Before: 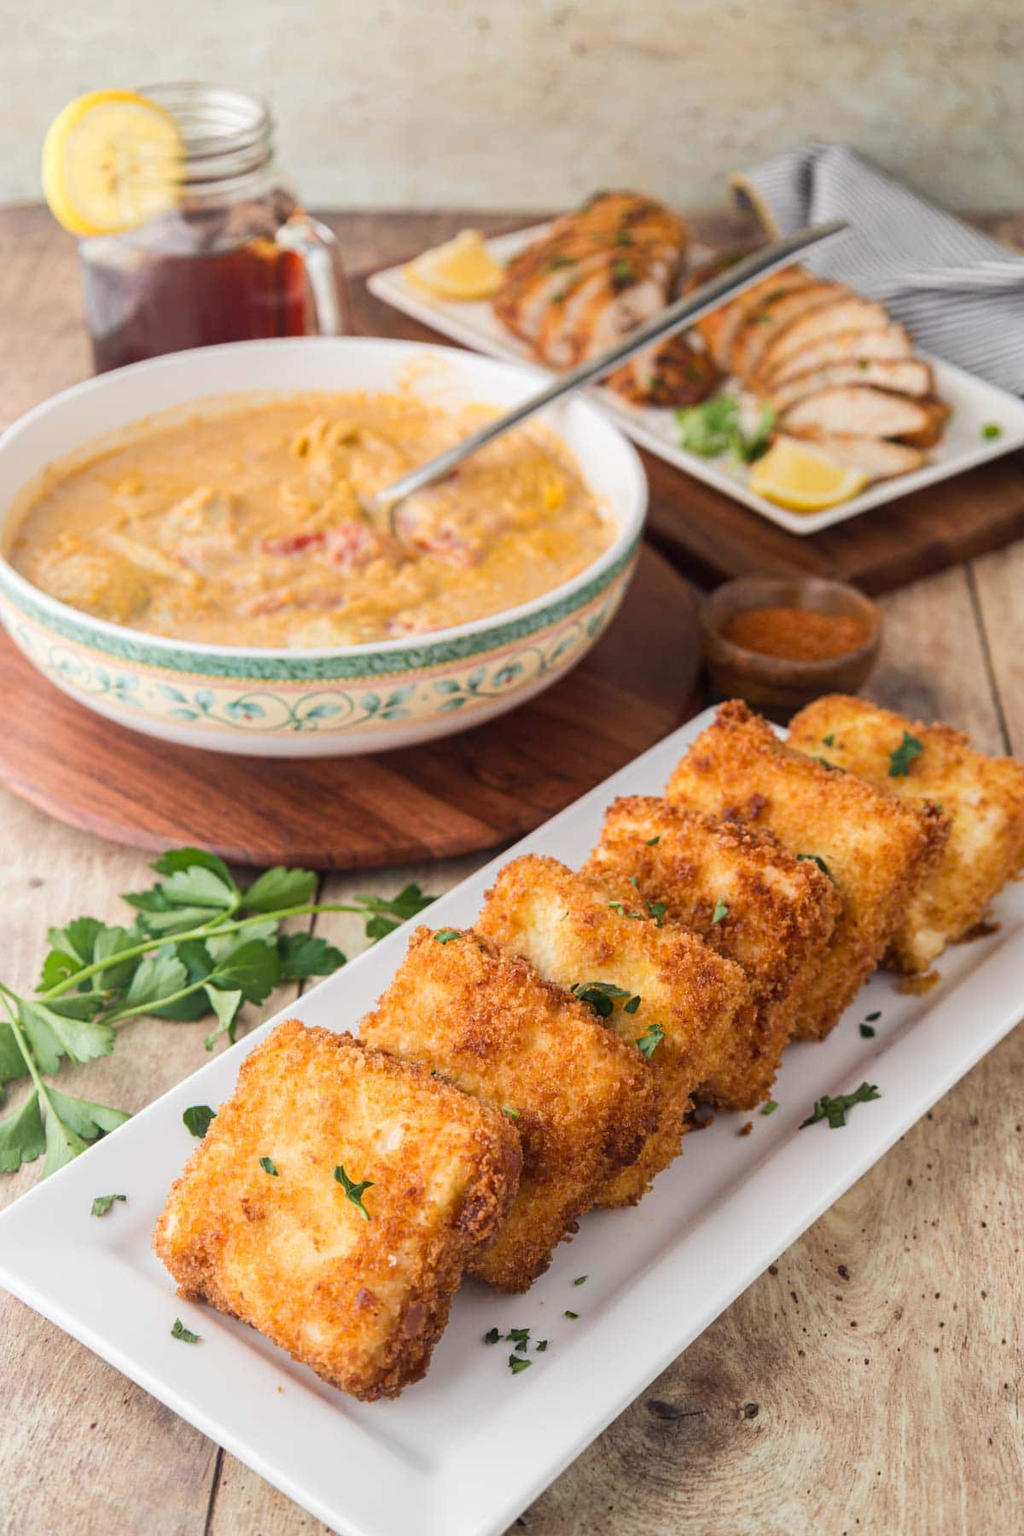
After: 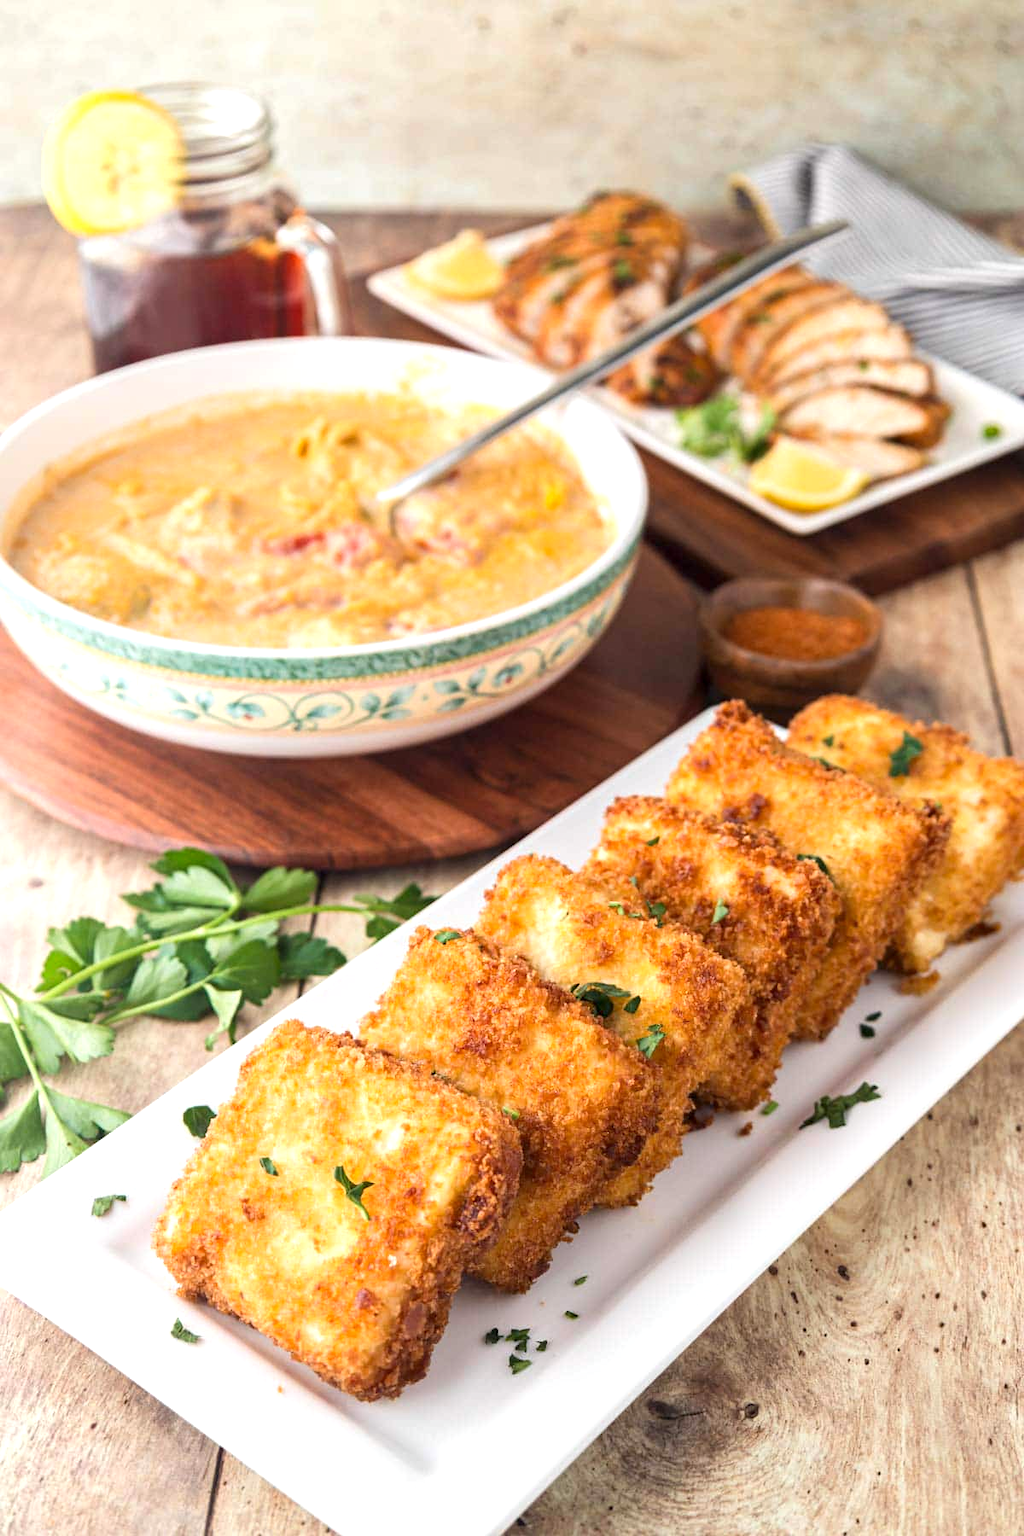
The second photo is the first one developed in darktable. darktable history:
exposure: exposure 0.507 EV, compensate highlight preservation false
contrast equalizer: octaves 7, y [[0.524 ×6], [0.512 ×6], [0.379 ×6], [0 ×6], [0 ×6]]
